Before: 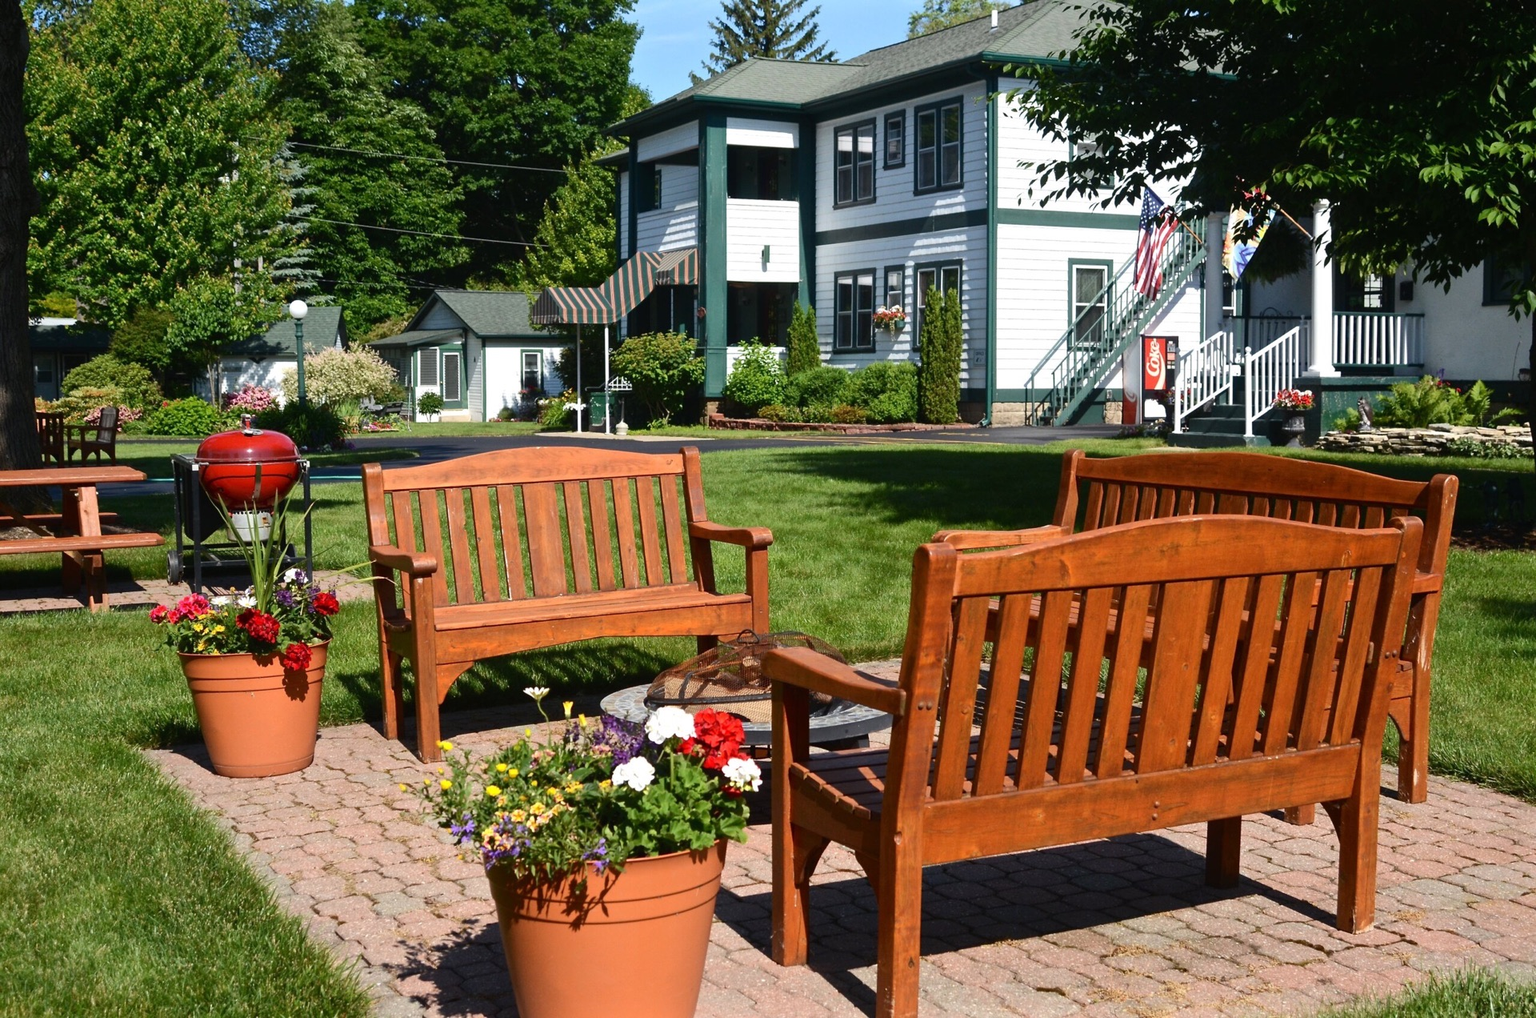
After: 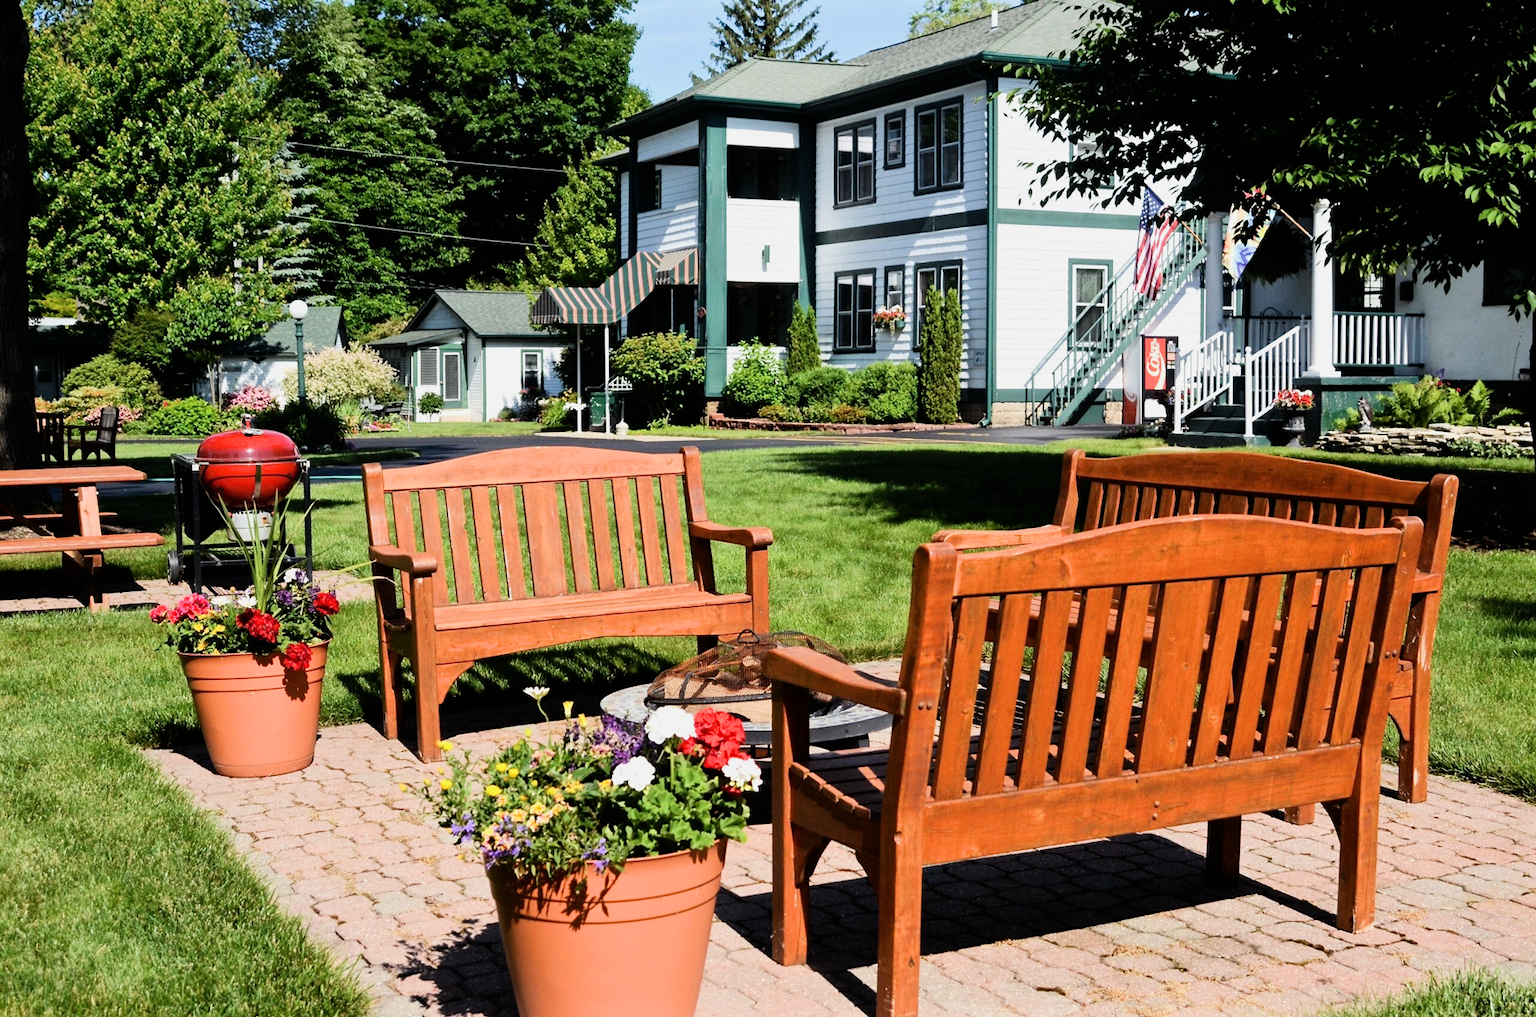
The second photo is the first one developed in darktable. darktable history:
filmic rgb: black relative exposure -7.5 EV, white relative exposure 4.99 EV, threshold 5.98 EV, hardness 3.32, contrast 1.297, enable highlight reconstruction true
exposure: black level correction 0, exposure 0.698 EV, compensate highlight preservation false
